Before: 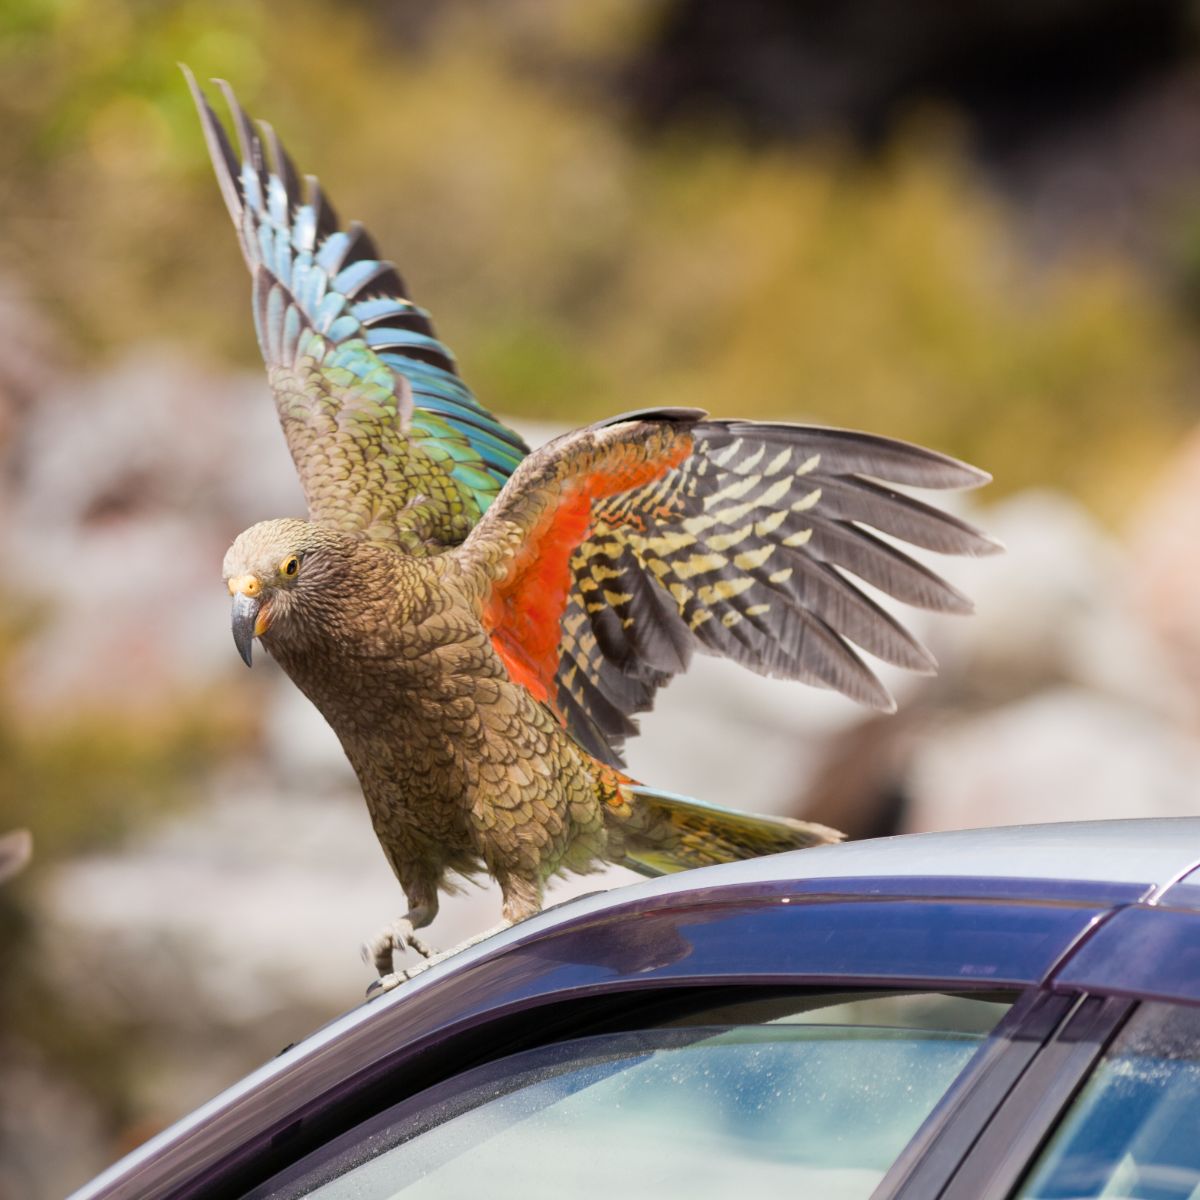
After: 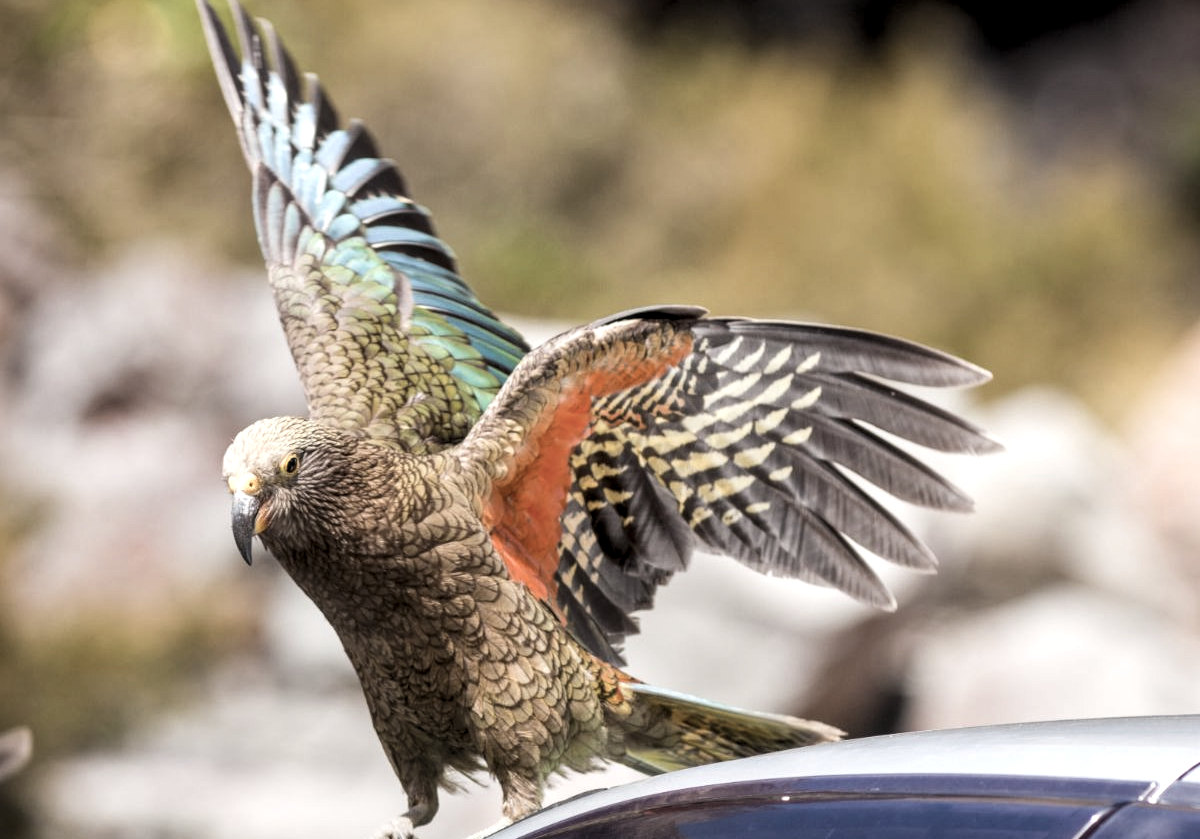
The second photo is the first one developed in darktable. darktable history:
crop and rotate: top 8.524%, bottom 21.496%
levels: levels [0.062, 0.494, 0.925]
contrast brightness saturation: contrast 0.099, saturation -0.374
local contrast: detail 130%
